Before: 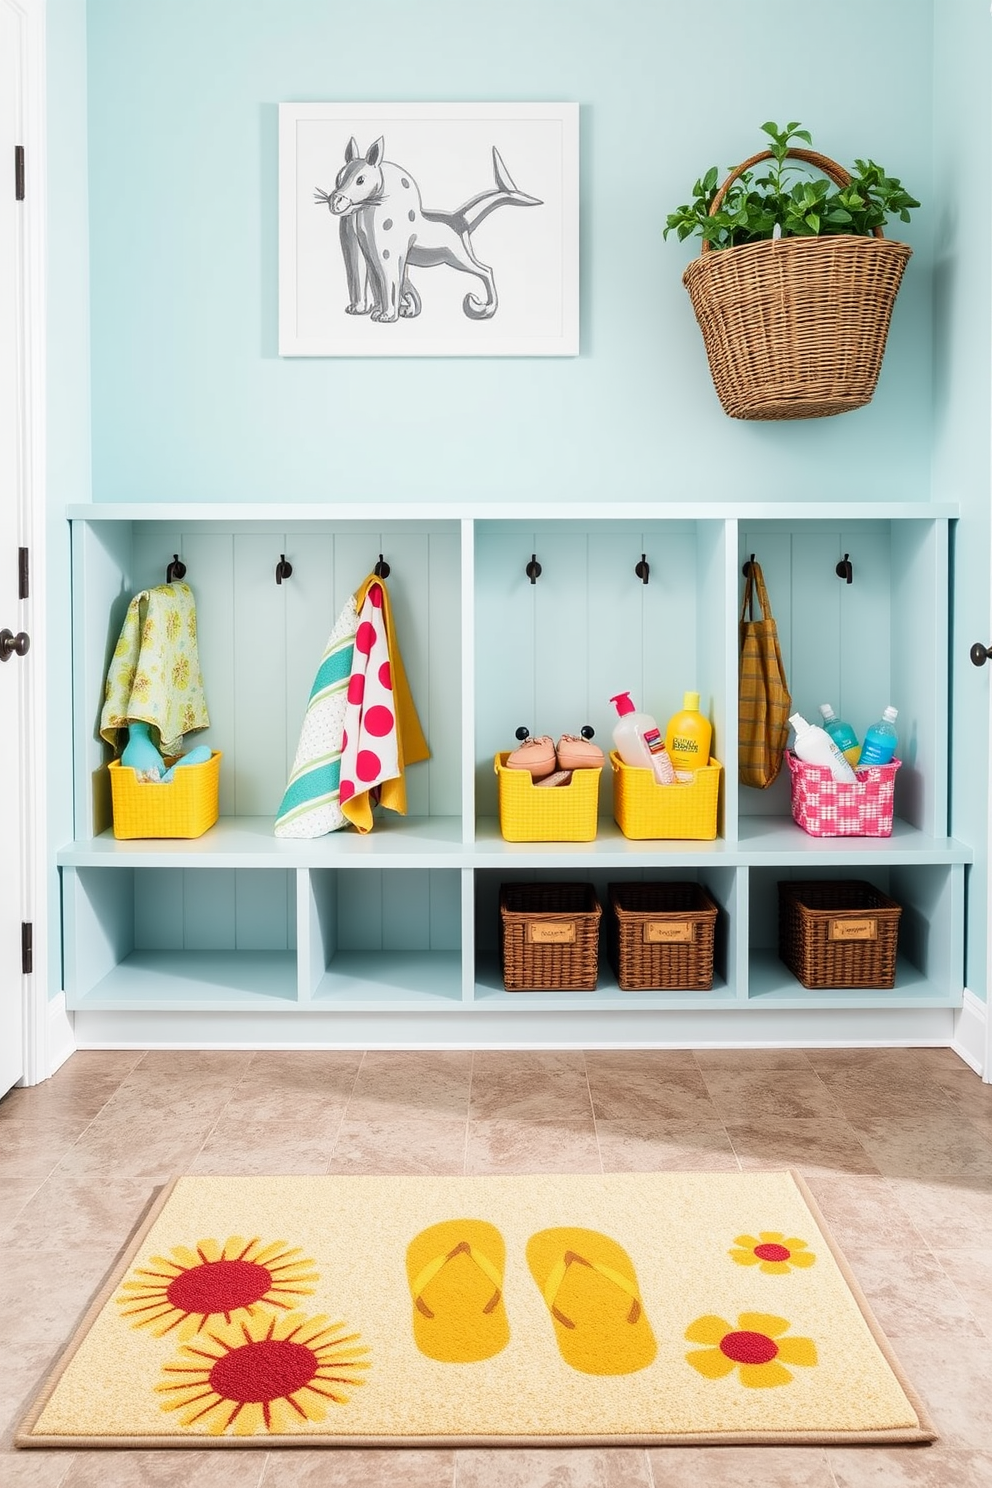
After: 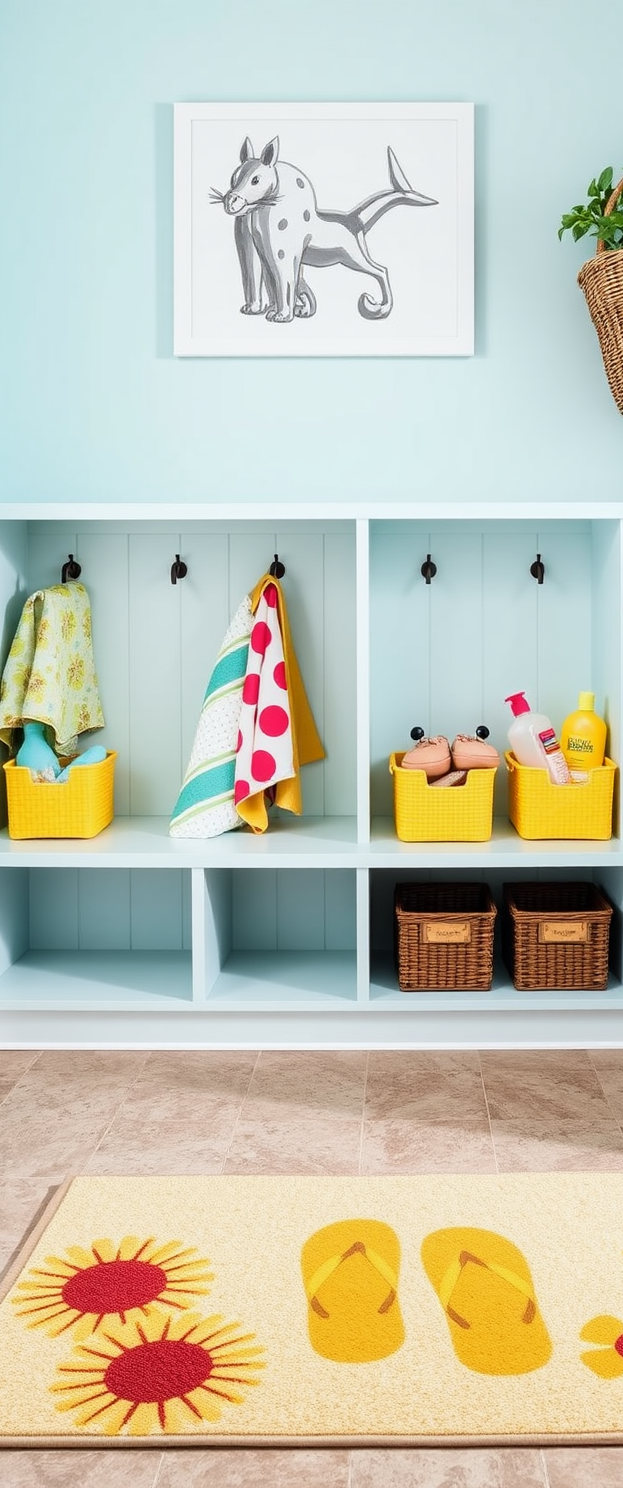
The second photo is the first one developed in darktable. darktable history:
crop: left 10.644%, right 26.528%
white balance: red 0.986, blue 1.01
exposure: compensate highlight preservation false
